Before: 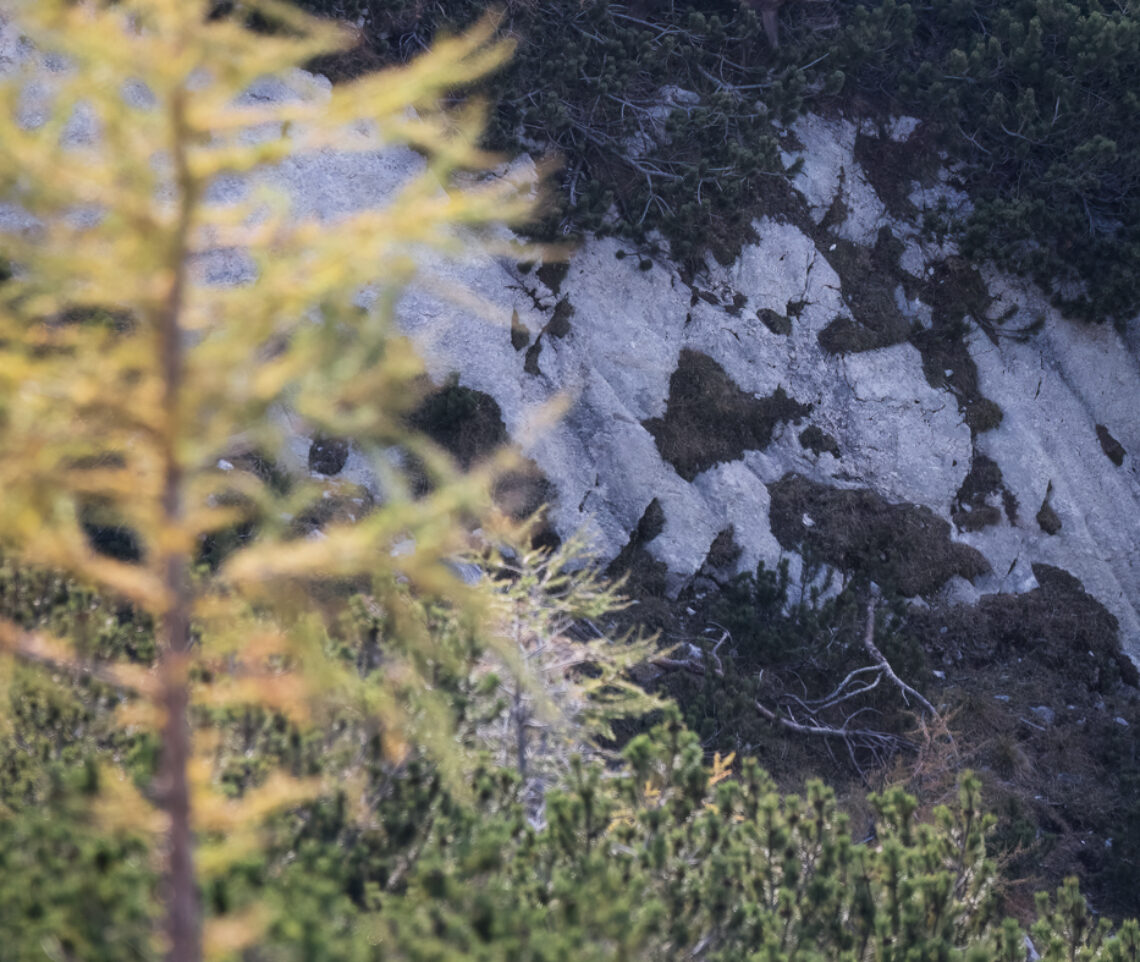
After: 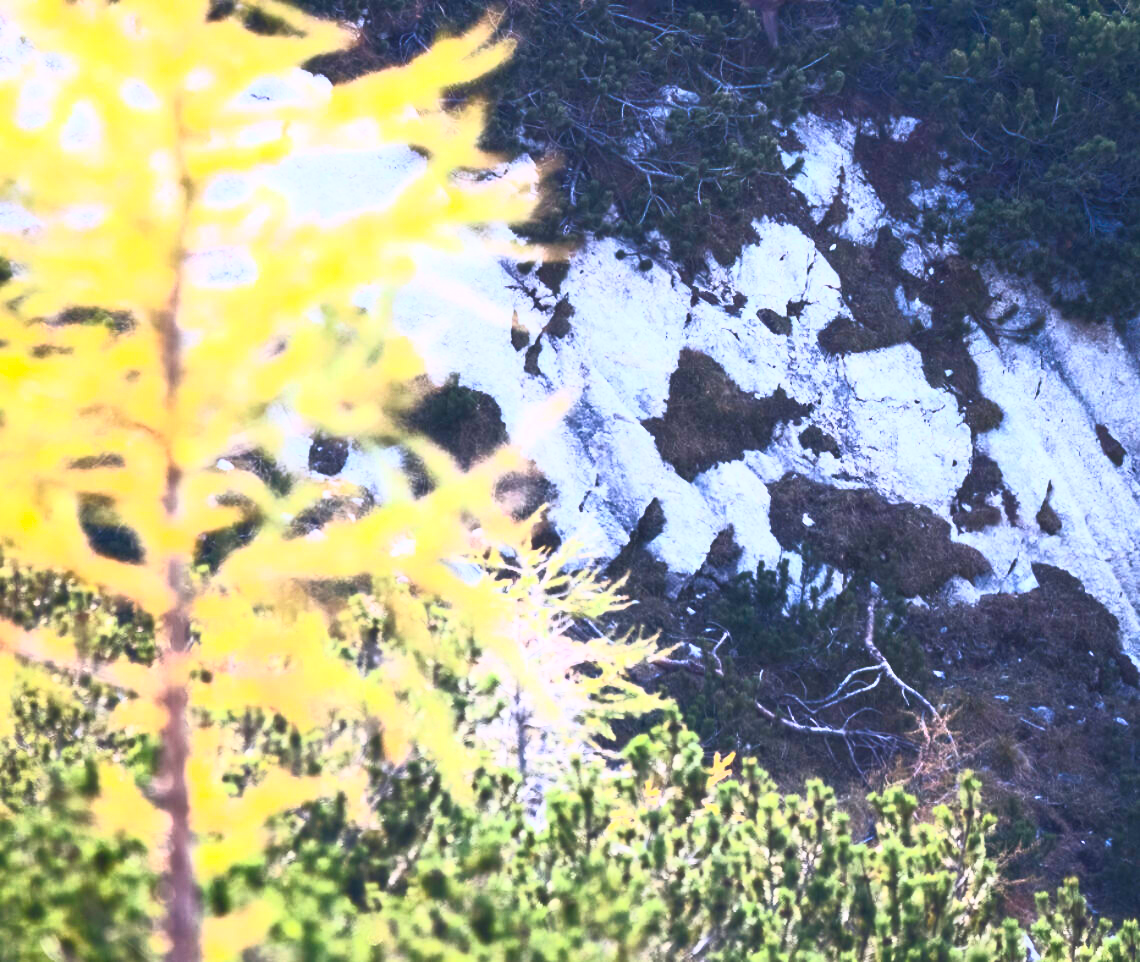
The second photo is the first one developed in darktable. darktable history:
contrast brightness saturation: contrast 0.991, brightness 0.99, saturation 0.987
exposure: exposure 0.176 EV, compensate highlight preservation false
